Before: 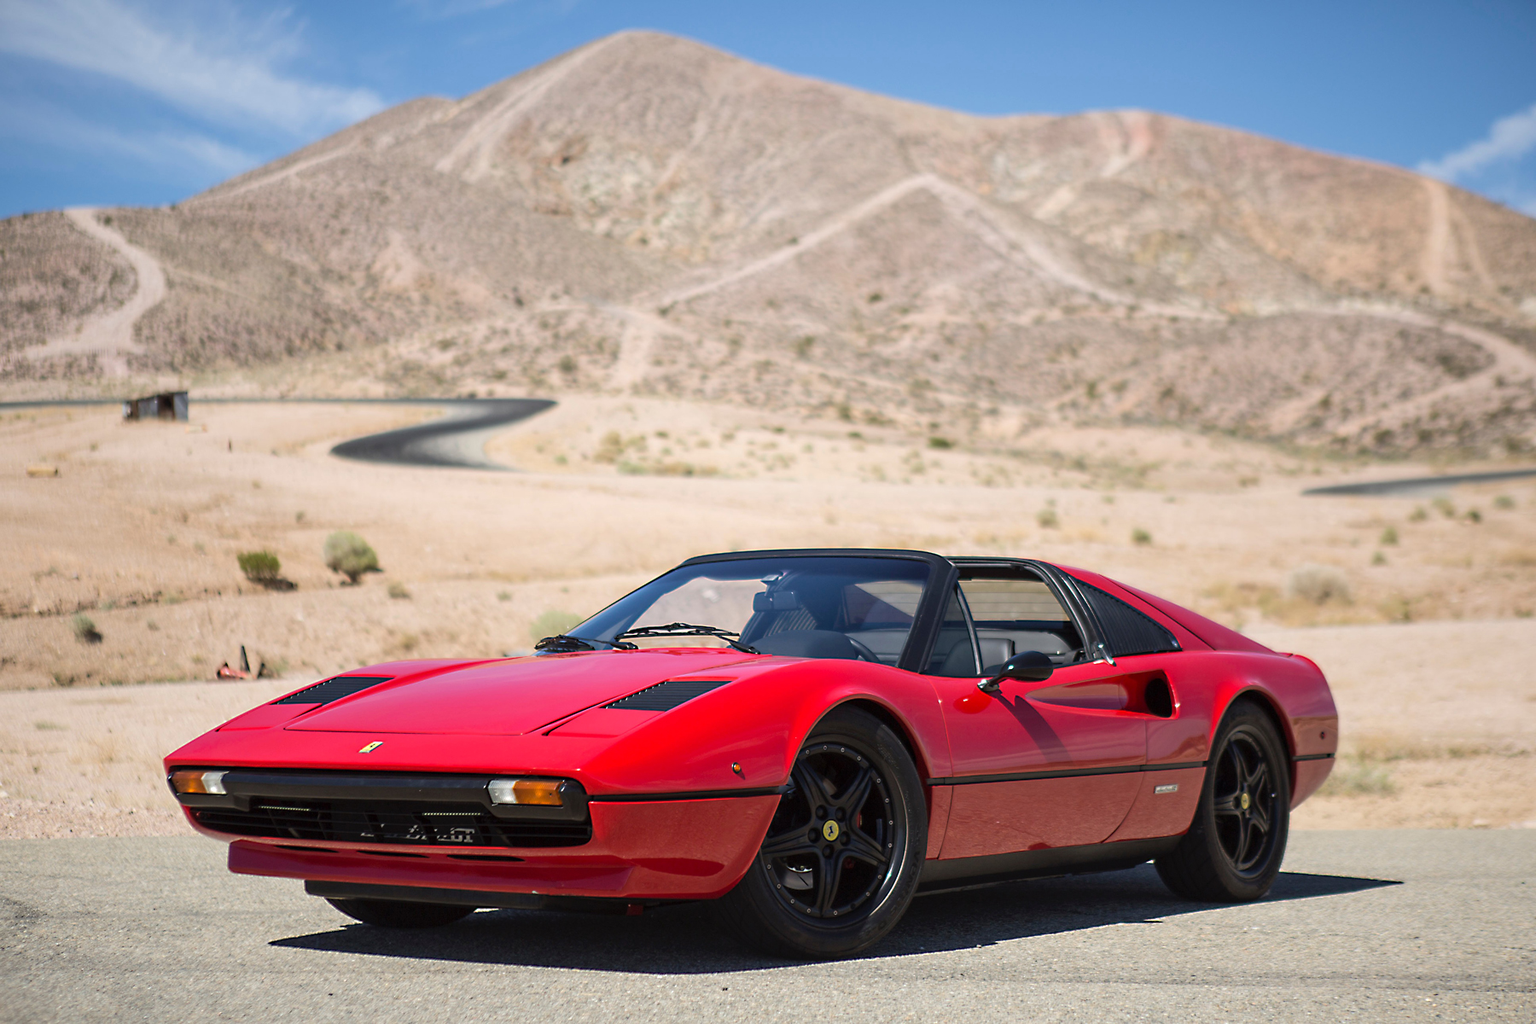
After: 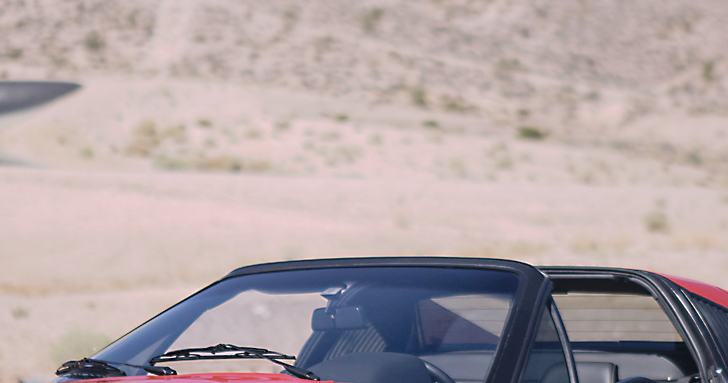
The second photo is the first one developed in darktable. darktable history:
exposure: exposure -0.072 EV, compensate highlight preservation false
tone curve: curves: ch0 [(0, 0) (0.003, 0.048) (0.011, 0.055) (0.025, 0.065) (0.044, 0.089) (0.069, 0.111) (0.1, 0.132) (0.136, 0.163) (0.177, 0.21) (0.224, 0.259) (0.277, 0.323) (0.335, 0.385) (0.399, 0.442) (0.468, 0.508) (0.543, 0.578) (0.623, 0.648) (0.709, 0.716) (0.801, 0.781) (0.898, 0.845) (1, 1)], preserve colors none
crop: left 31.751%, top 32.172%, right 27.8%, bottom 35.83%
tone equalizer: on, module defaults
white balance: red 1.004, blue 1.096
color correction: highlights a* 2.75, highlights b* 5, shadows a* -2.04, shadows b* -4.84, saturation 0.8
